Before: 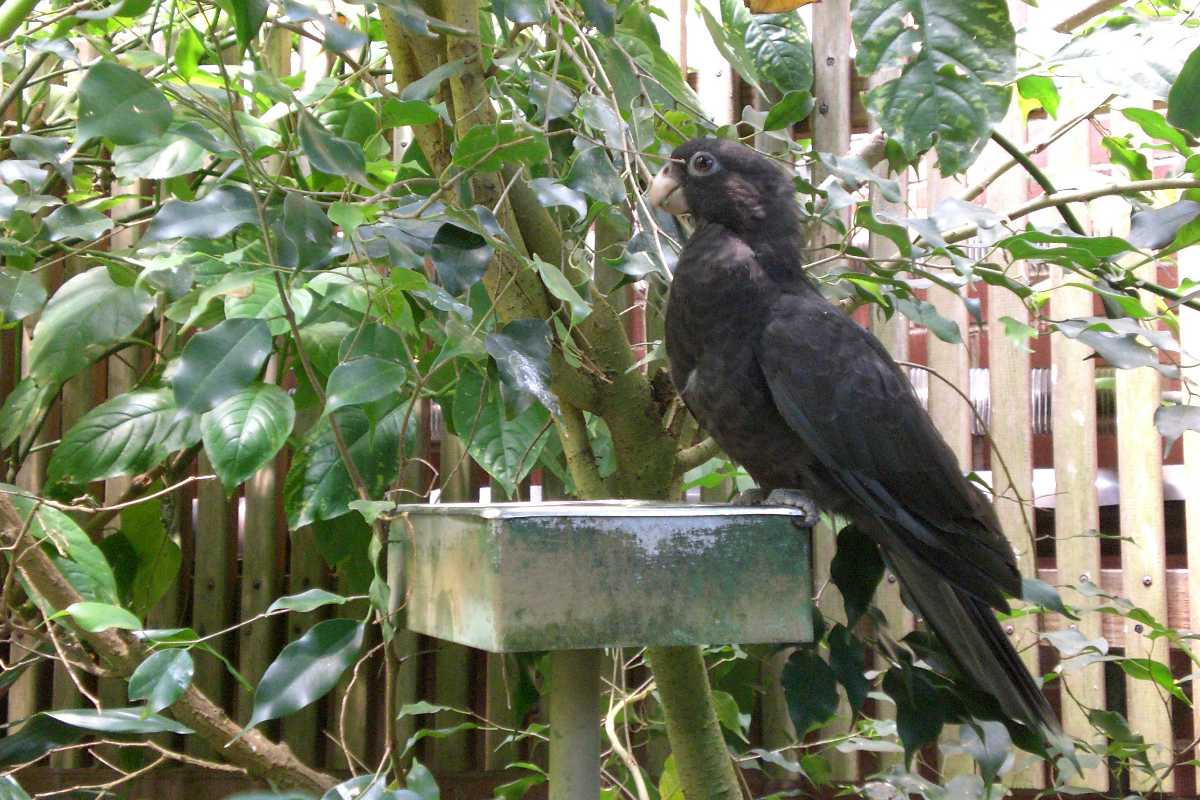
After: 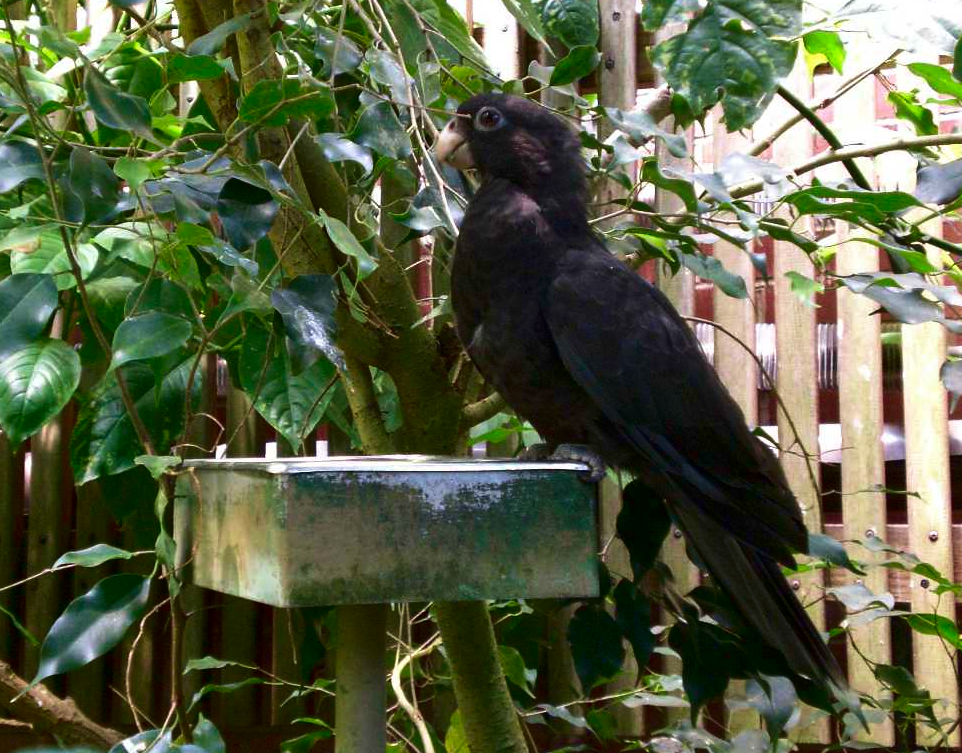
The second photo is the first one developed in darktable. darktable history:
crop and rotate: left 17.911%, top 5.828%, right 1.843%
velvia: on, module defaults
contrast brightness saturation: contrast 0.103, brightness -0.271, saturation 0.135
